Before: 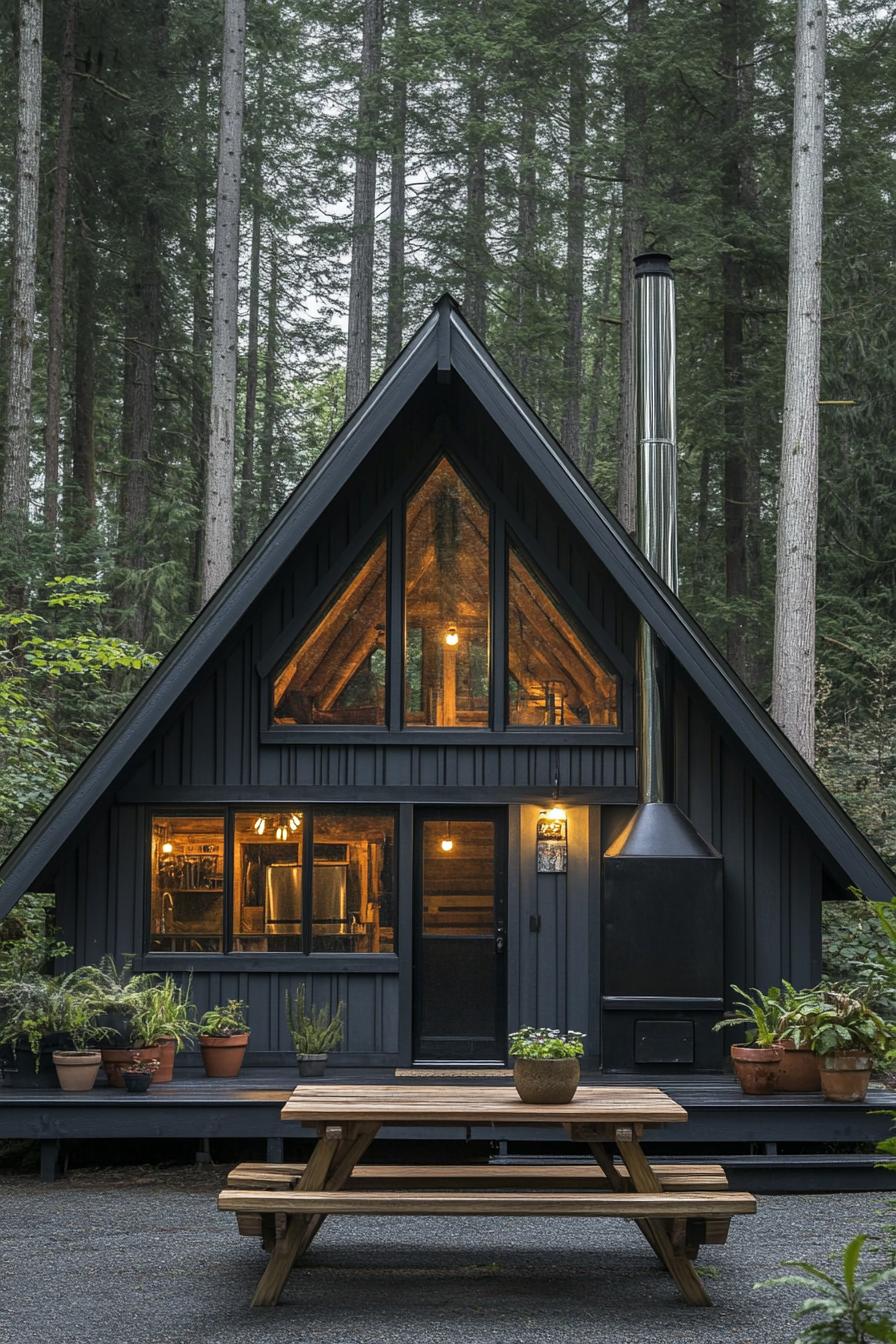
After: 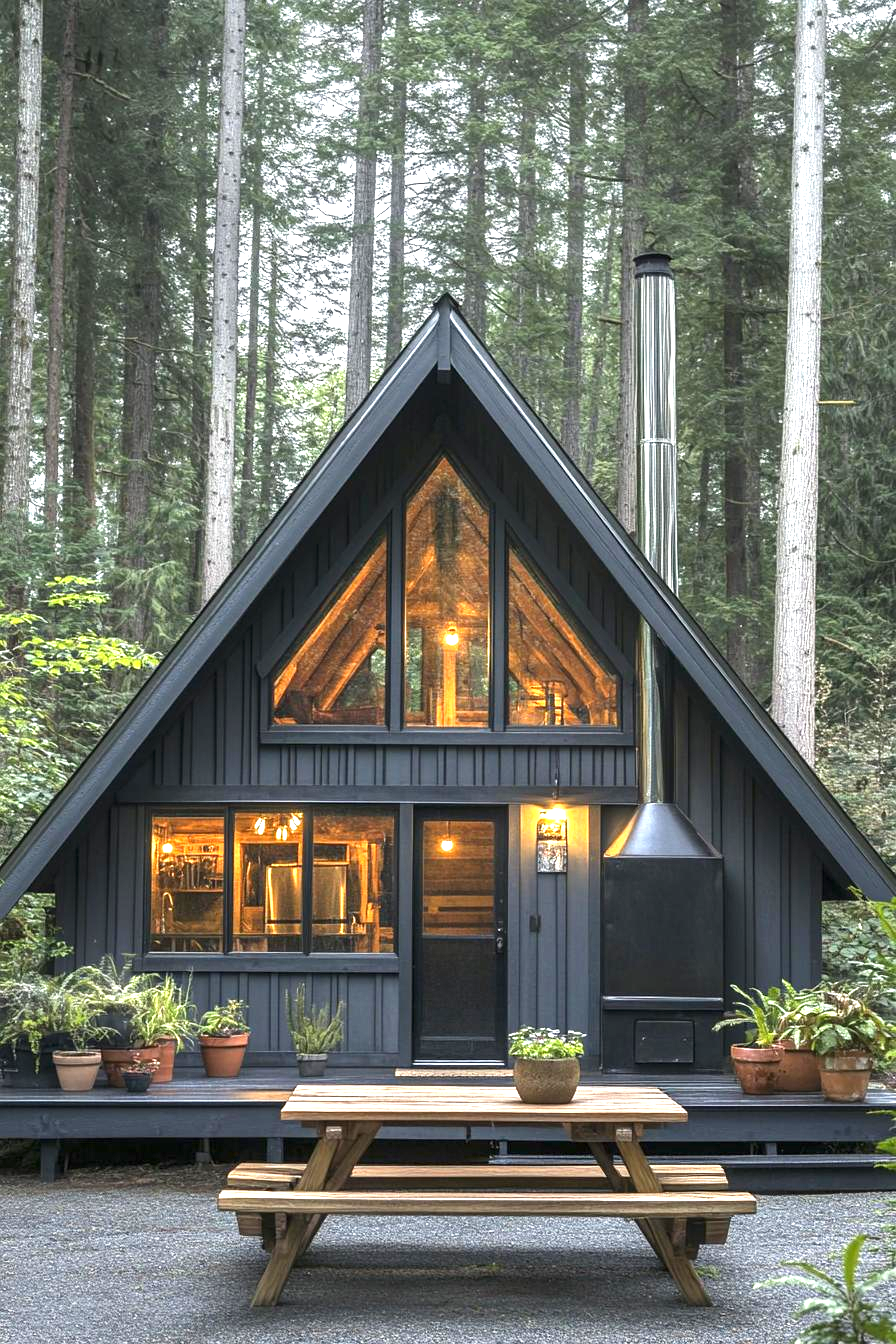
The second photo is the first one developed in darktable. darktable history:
exposure: black level correction 0, exposure 1.483 EV, compensate exposure bias true, compensate highlight preservation false
